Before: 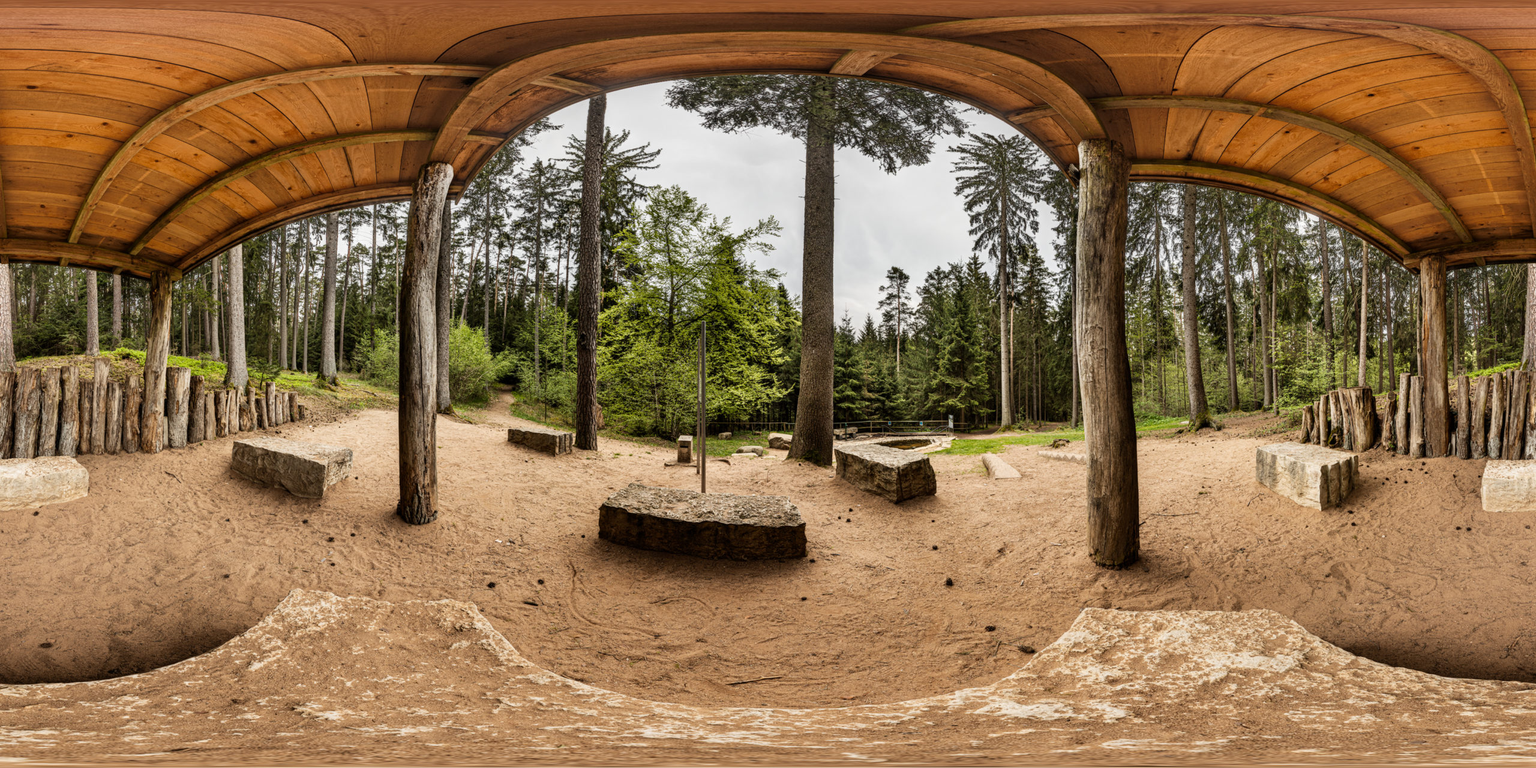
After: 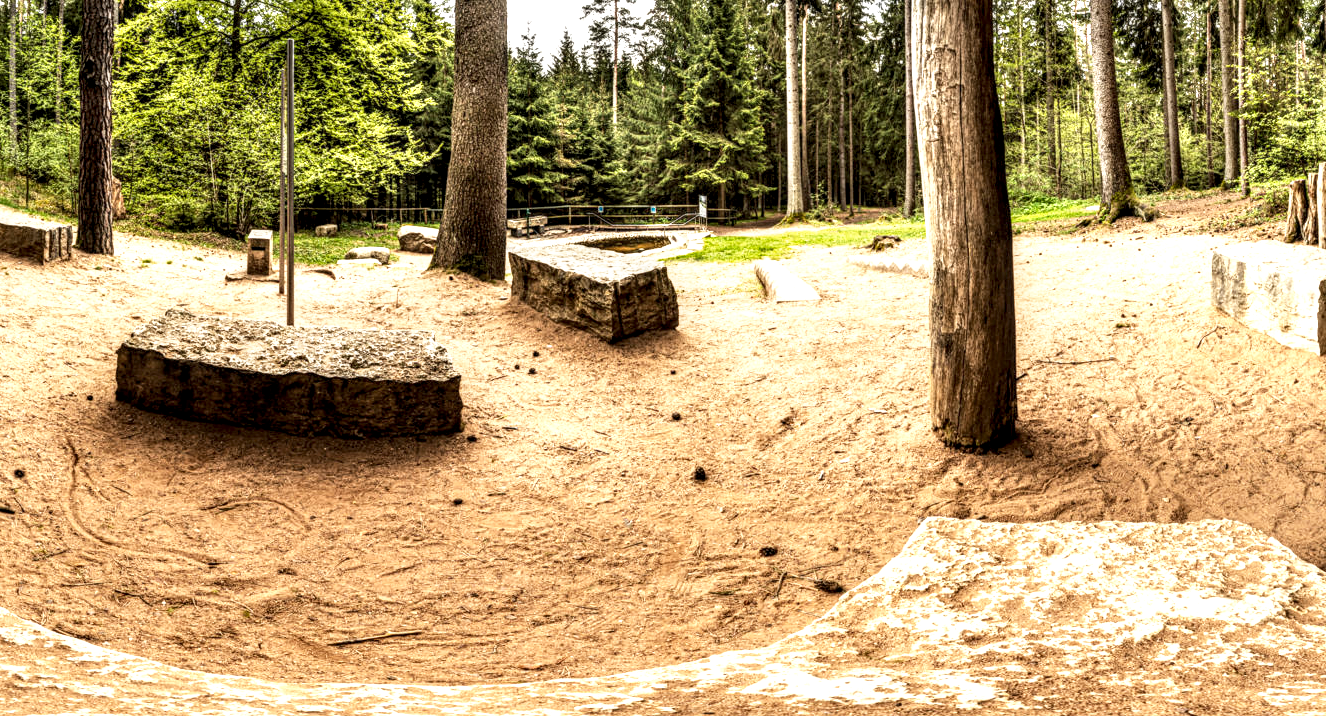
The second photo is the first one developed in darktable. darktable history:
local contrast: highlights 60%, shadows 60%, detail 160%
crop: left 34.479%, top 38.822%, right 13.718%, bottom 5.172%
base curve: curves: ch0 [(0, 0) (0.495, 0.917) (1, 1)], preserve colors none
